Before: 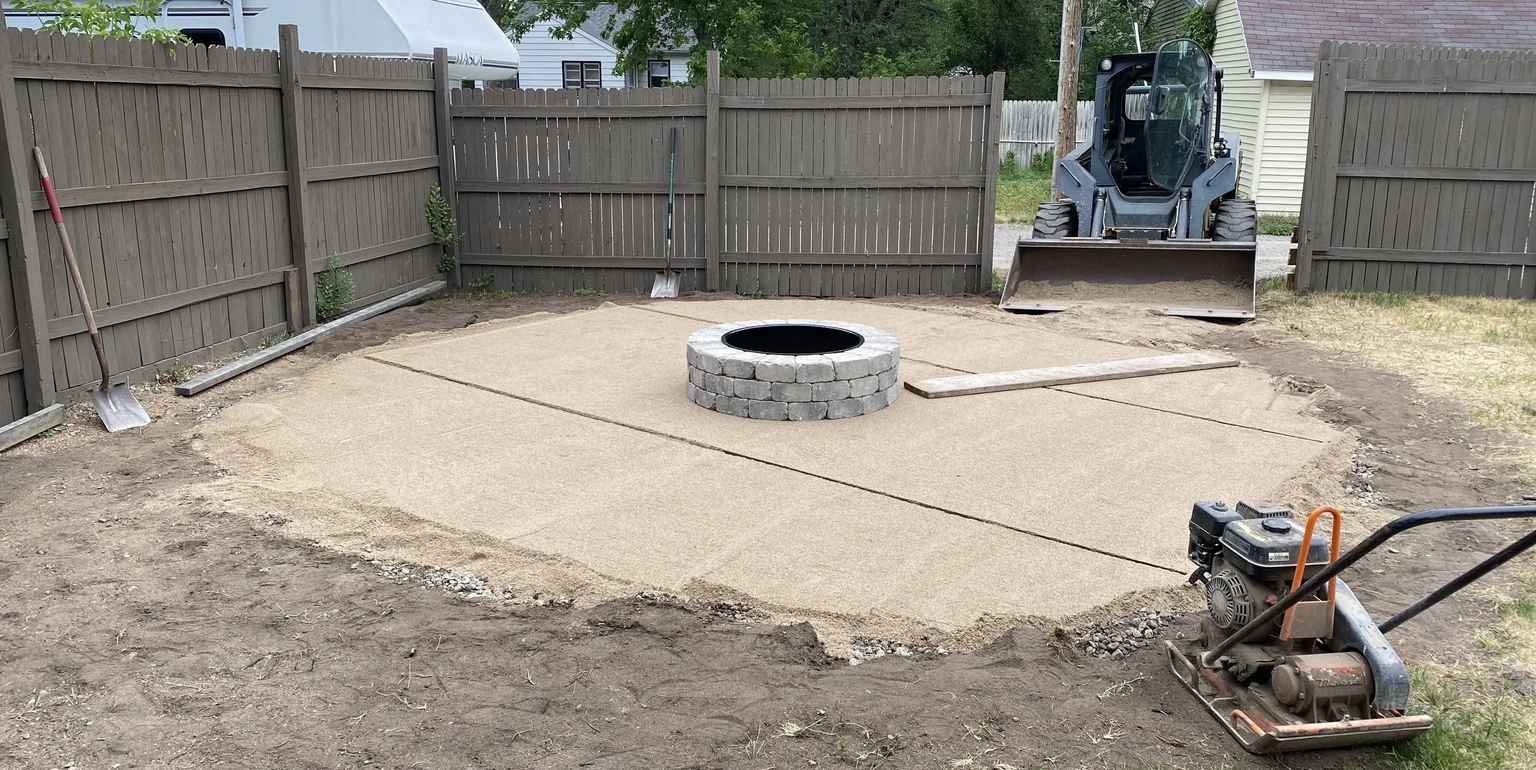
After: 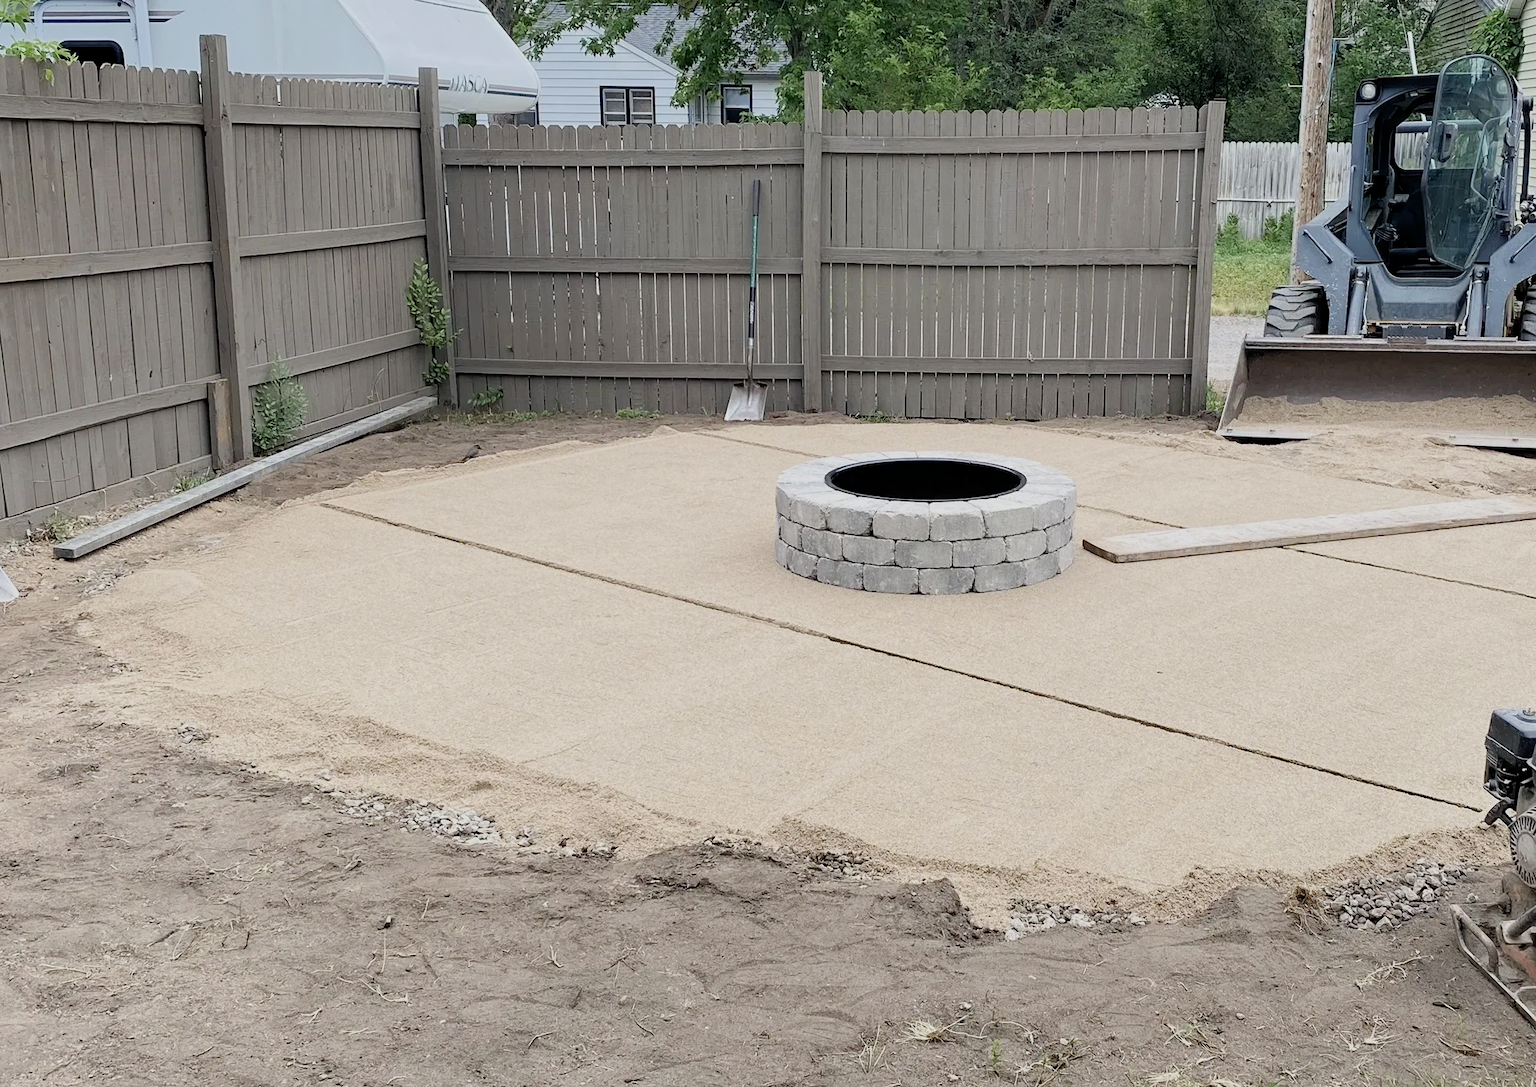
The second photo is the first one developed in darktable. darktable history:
tone equalizer: on, module defaults
exposure: black level correction 0, exposure 0.591 EV, compensate highlight preservation false
crop and rotate: left 8.955%, right 20.208%
filmic rgb: black relative exposure -8.8 EV, white relative exposure 4.99 EV, target black luminance 0%, hardness 3.79, latitude 66.72%, contrast 0.821, highlights saturation mix 10.81%, shadows ↔ highlights balance 20.46%
contrast brightness saturation: contrast 0.053
